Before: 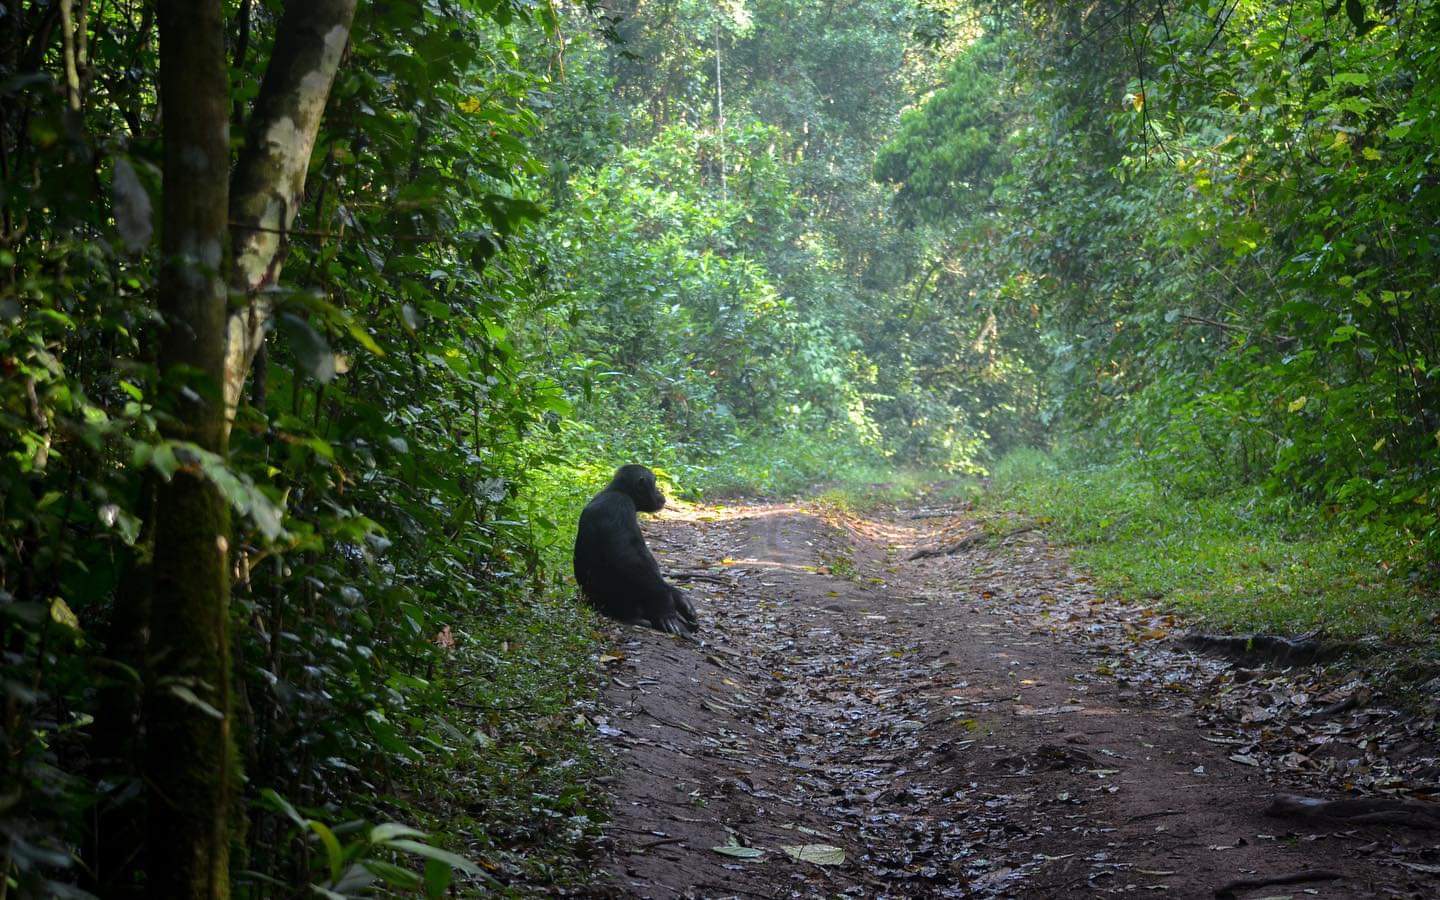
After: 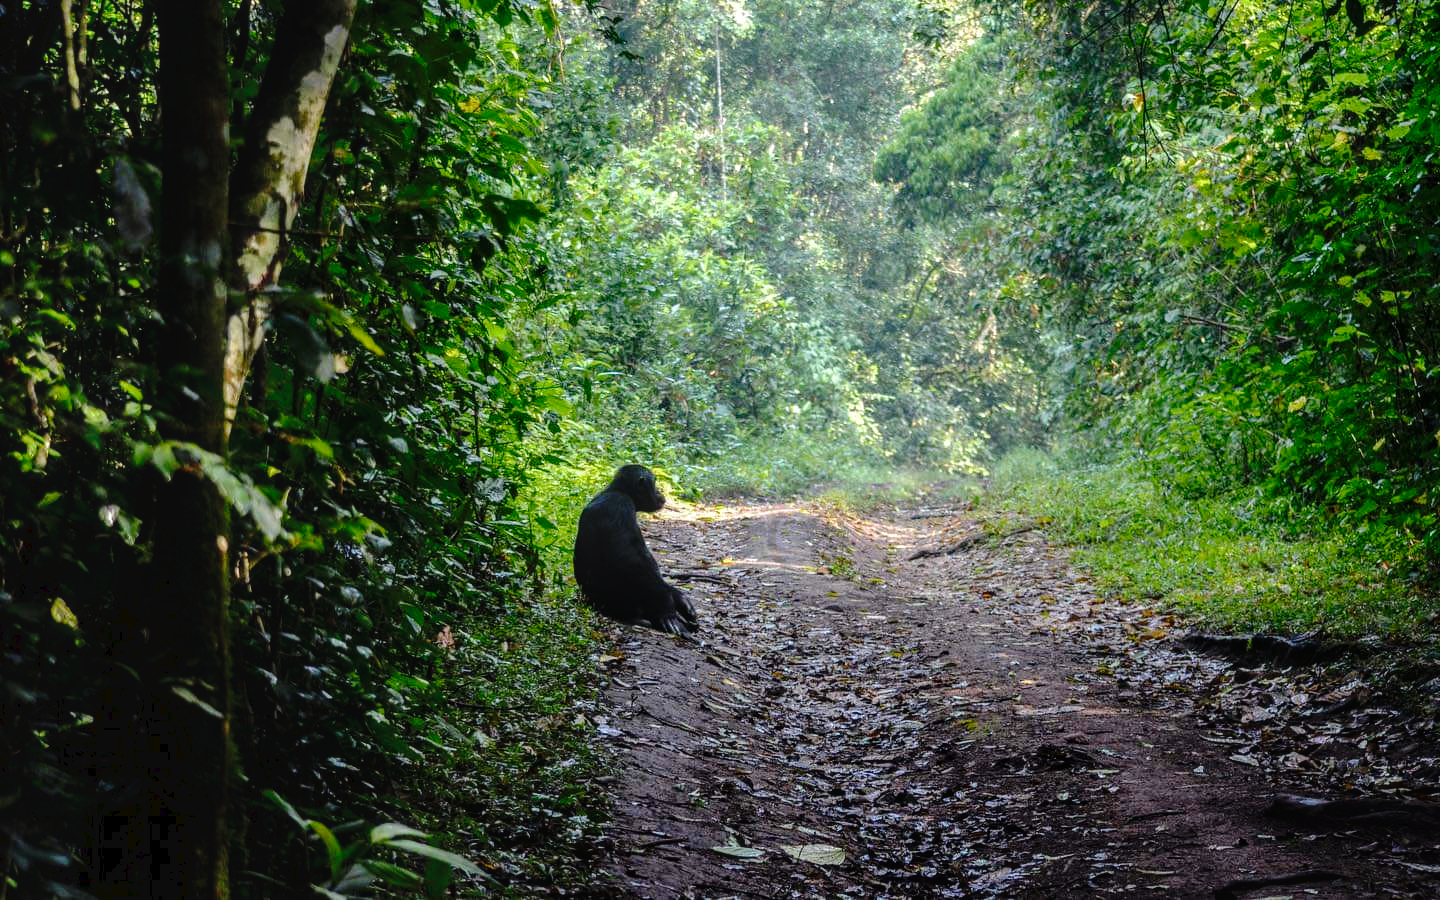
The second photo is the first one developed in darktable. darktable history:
tone curve: curves: ch0 [(0, 0) (0.003, 0.041) (0.011, 0.042) (0.025, 0.041) (0.044, 0.043) (0.069, 0.048) (0.1, 0.059) (0.136, 0.079) (0.177, 0.107) (0.224, 0.152) (0.277, 0.235) (0.335, 0.331) (0.399, 0.427) (0.468, 0.512) (0.543, 0.595) (0.623, 0.668) (0.709, 0.736) (0.801, 0.813) (0.898, 0.891) (1, 1)], preserve colors none
local contrast: detail 130%
